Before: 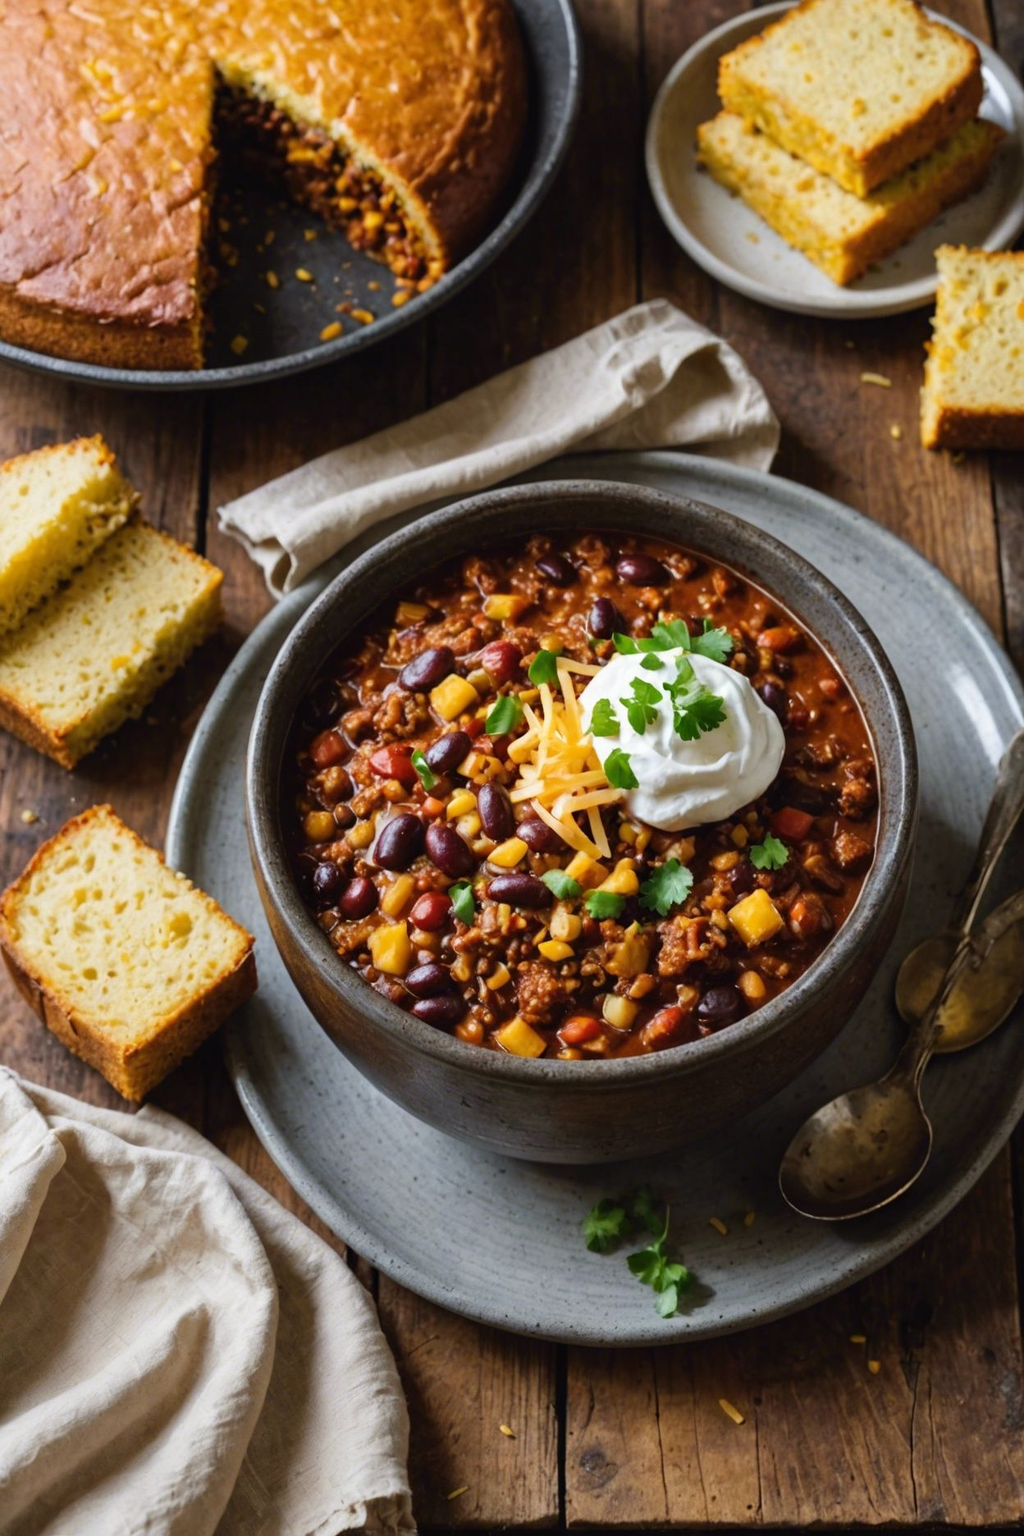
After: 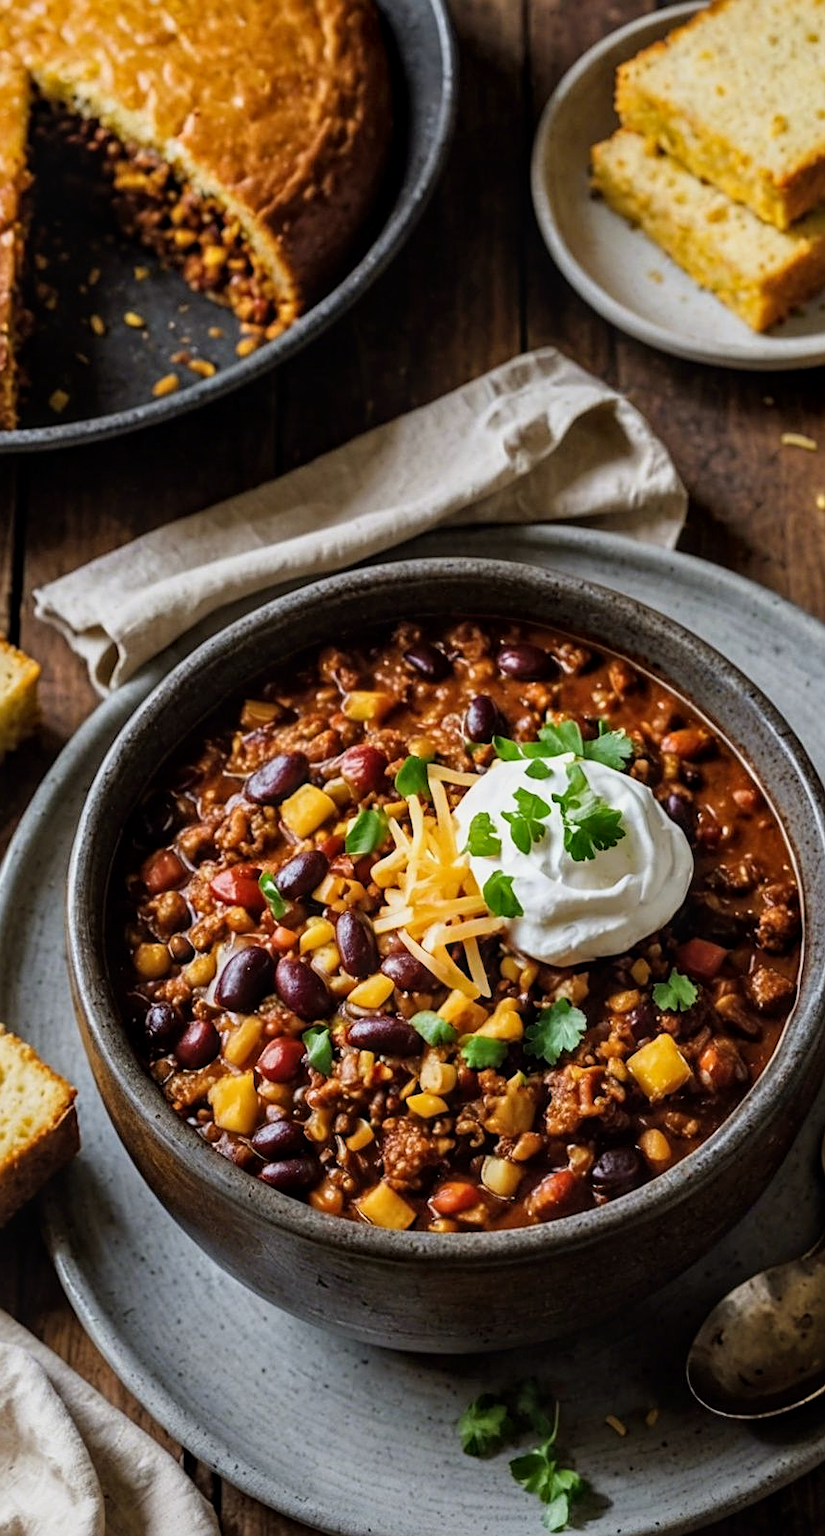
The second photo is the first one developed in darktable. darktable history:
local contrast: on, module defaults
crop: left 18.479%, right 12.2%, bottom 13.971%
filmic rgb: black relative exposure -9.5 EV, white relative exposure 3.02 EV, hardness 6.12
sharpen: on, module defaults
